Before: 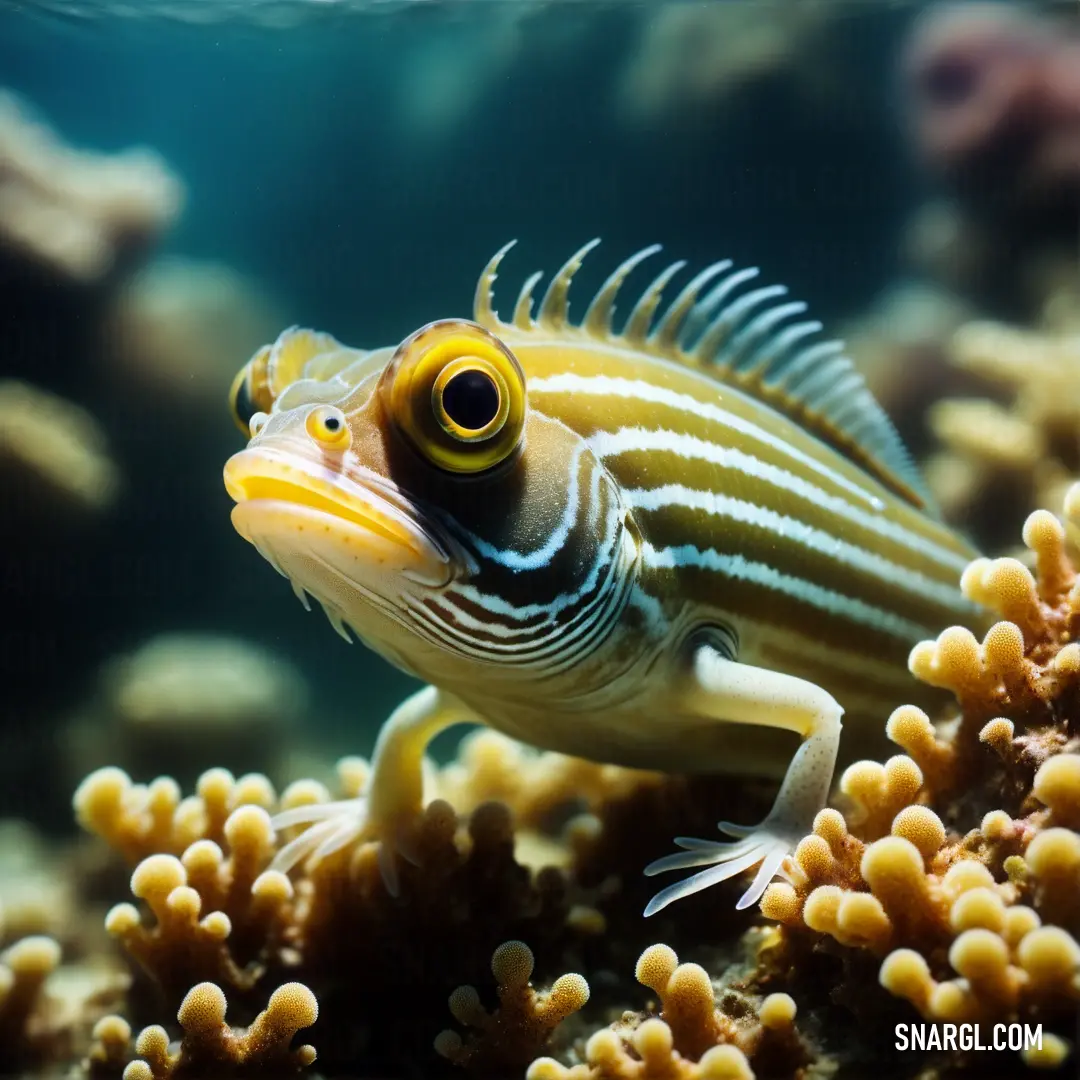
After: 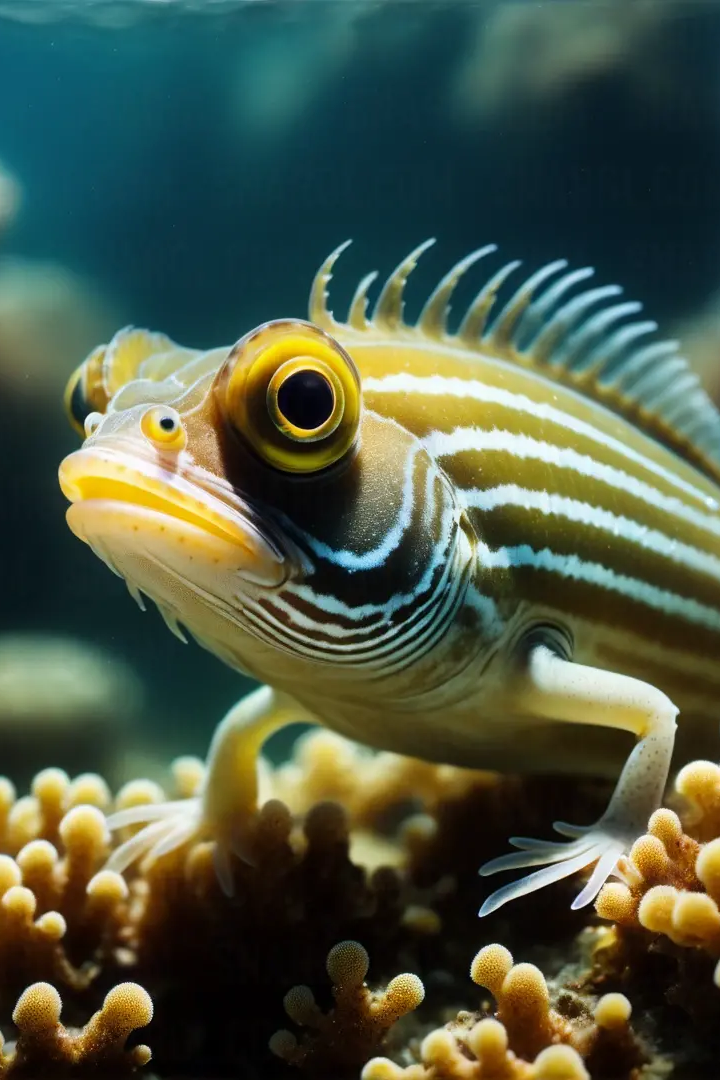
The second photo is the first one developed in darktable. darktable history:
crop and rotate: left 15.313%, right 17.948%
